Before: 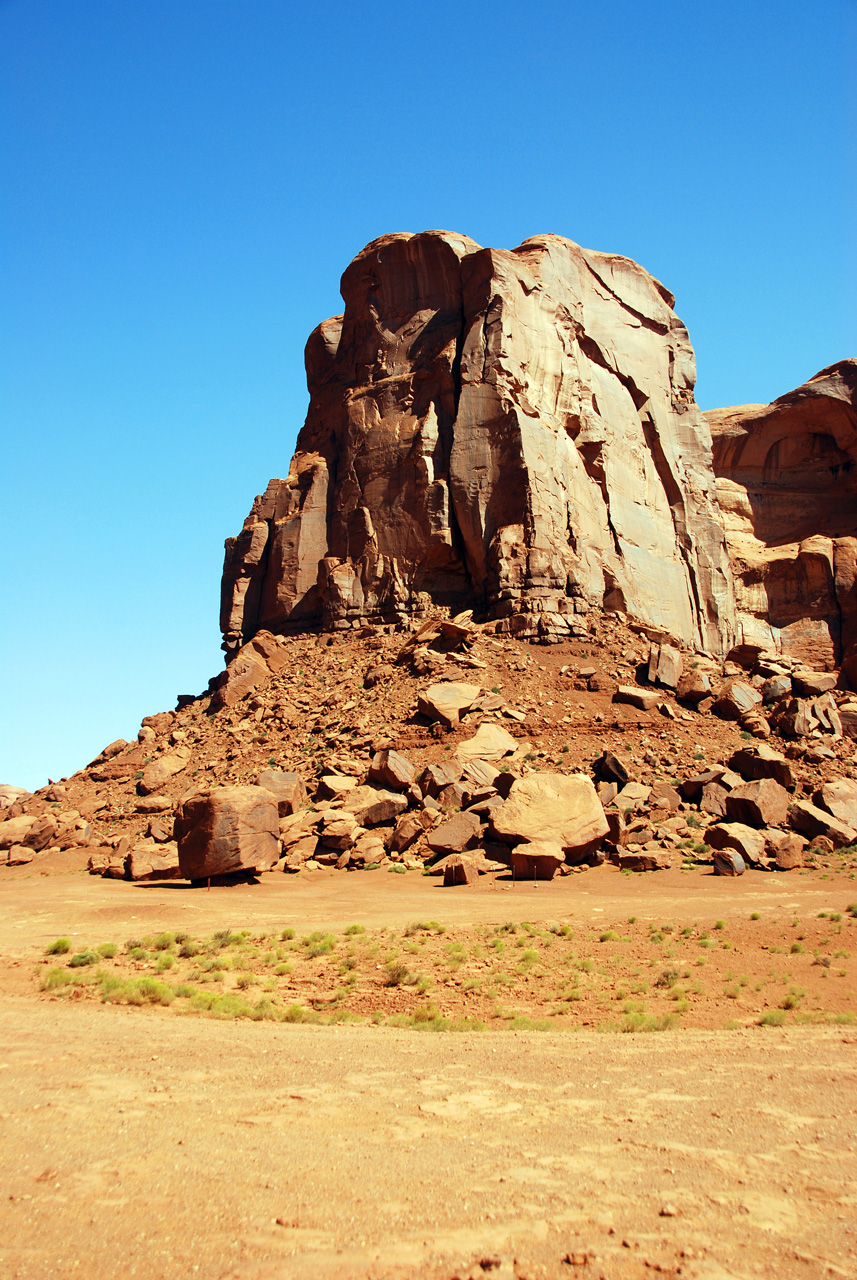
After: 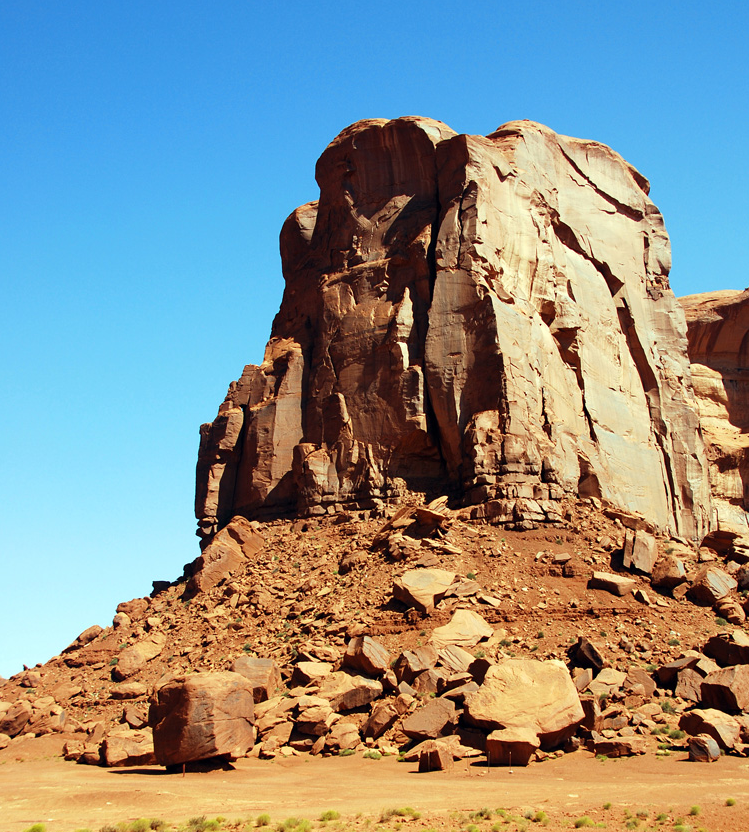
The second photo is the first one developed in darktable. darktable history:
crop: left 2.923%, top 8.927%, right 9.618%, bottom 26.056%
